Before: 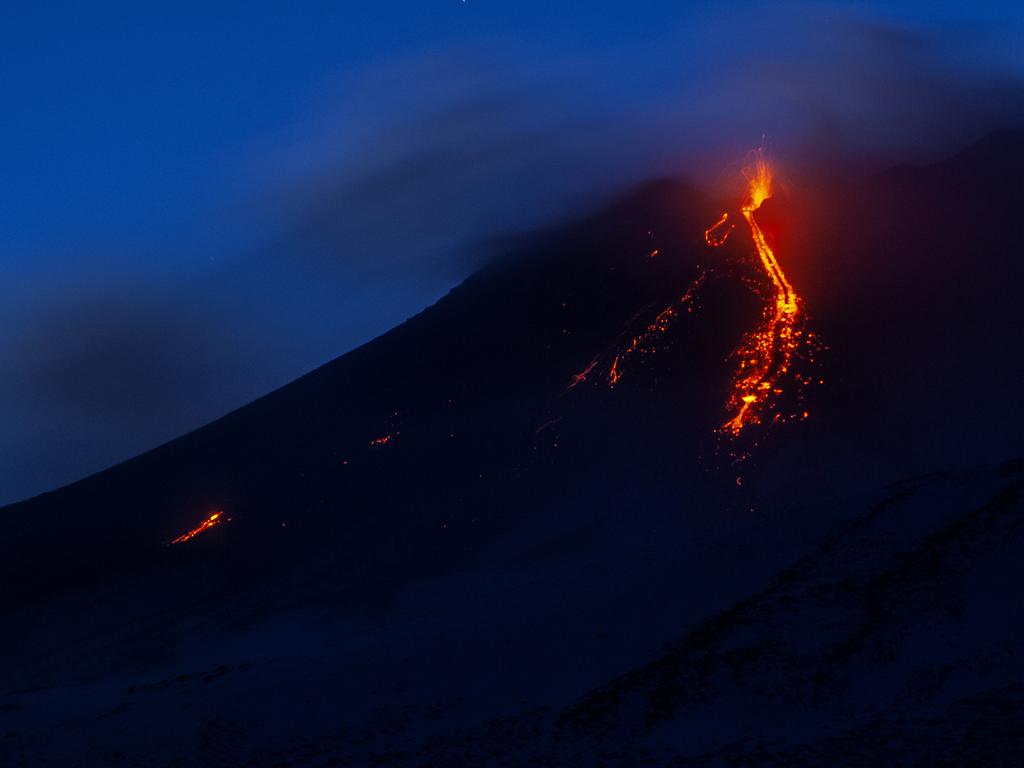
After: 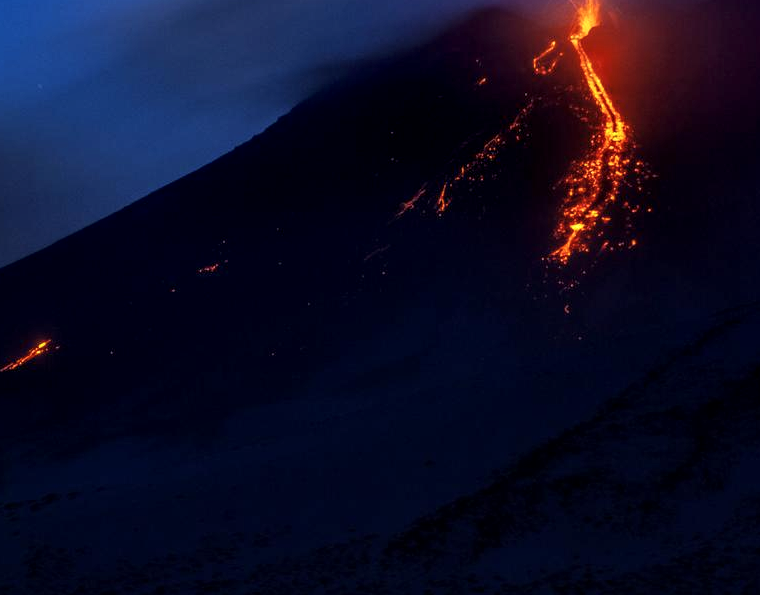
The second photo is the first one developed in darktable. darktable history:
local contrast: highlights 63%, detail 143%, midtone range 0.432
crop: left 16.864%, top 22.409%, right 8.827%
